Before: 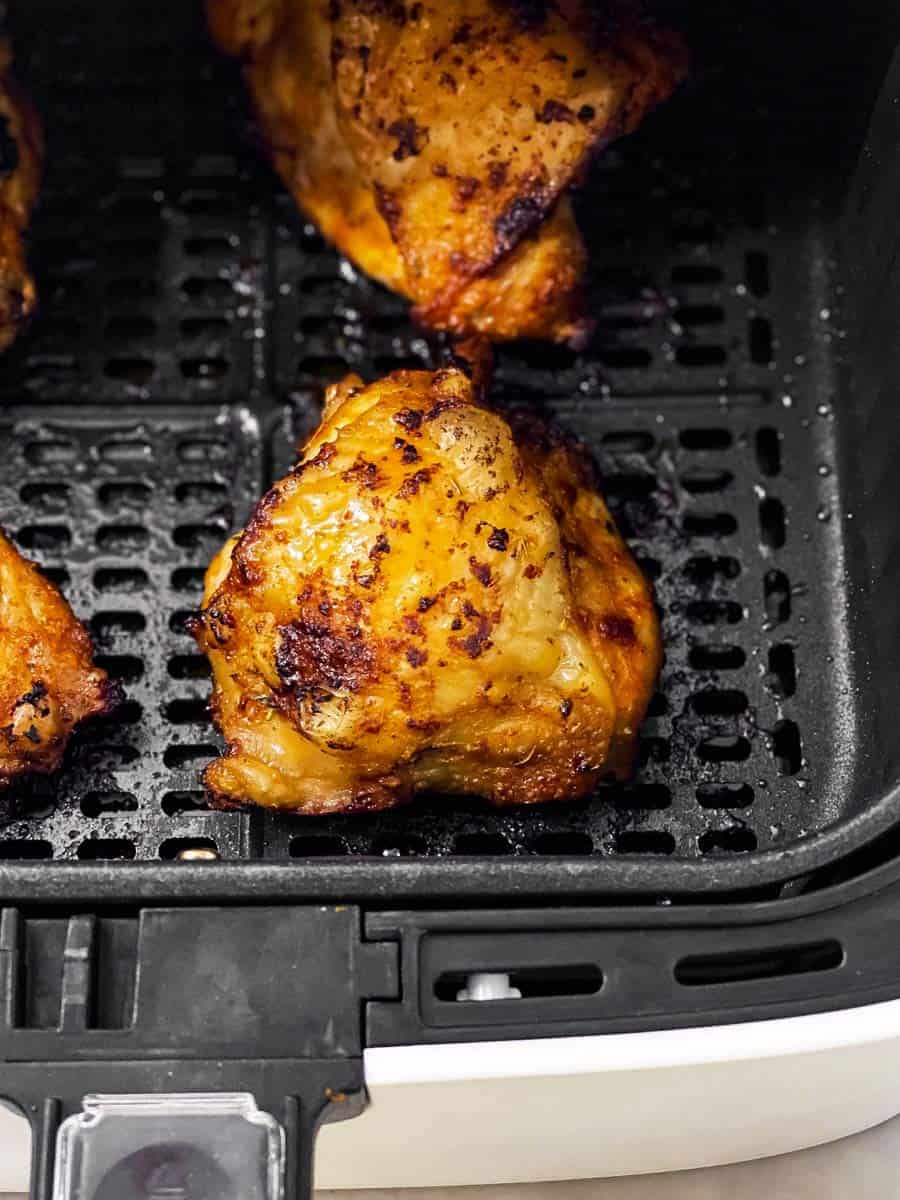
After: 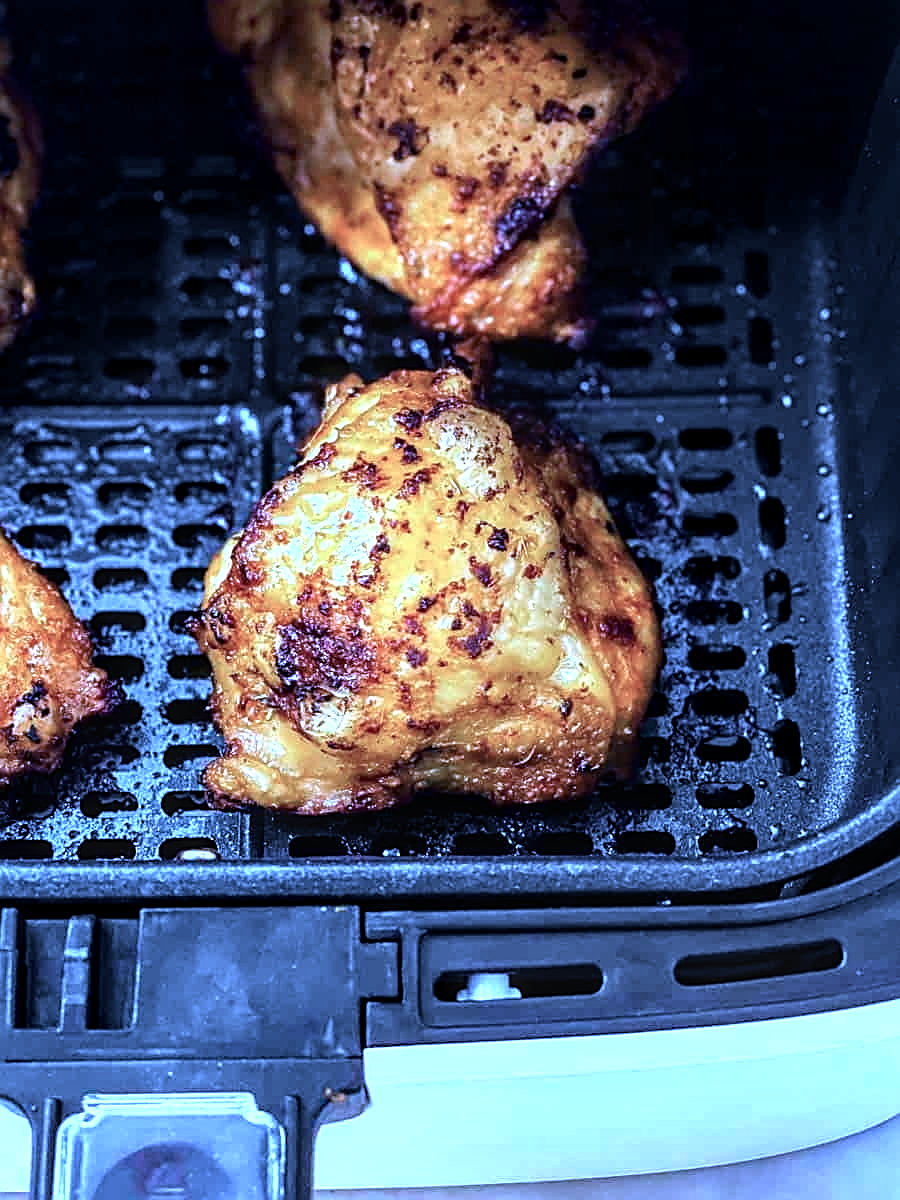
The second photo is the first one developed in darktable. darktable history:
tone equalizer: -8 EV -0.787 EV, -7 EV -0.692 EV, -6 EV -0.584 EV, -5 EV -0.37 EV, -3 EV 0.404 EV, -2 EV 0.6 EV, -1 EV 0.675 EV, +0 EV 0.73 EV
local contrast: on, module defaults
color calibration: gray › normalize channels true, illuminant custom, x 0.459, y 0.429, temperature 2604.39 K, gamut compression 0.006
sharpen: on, module defaults
